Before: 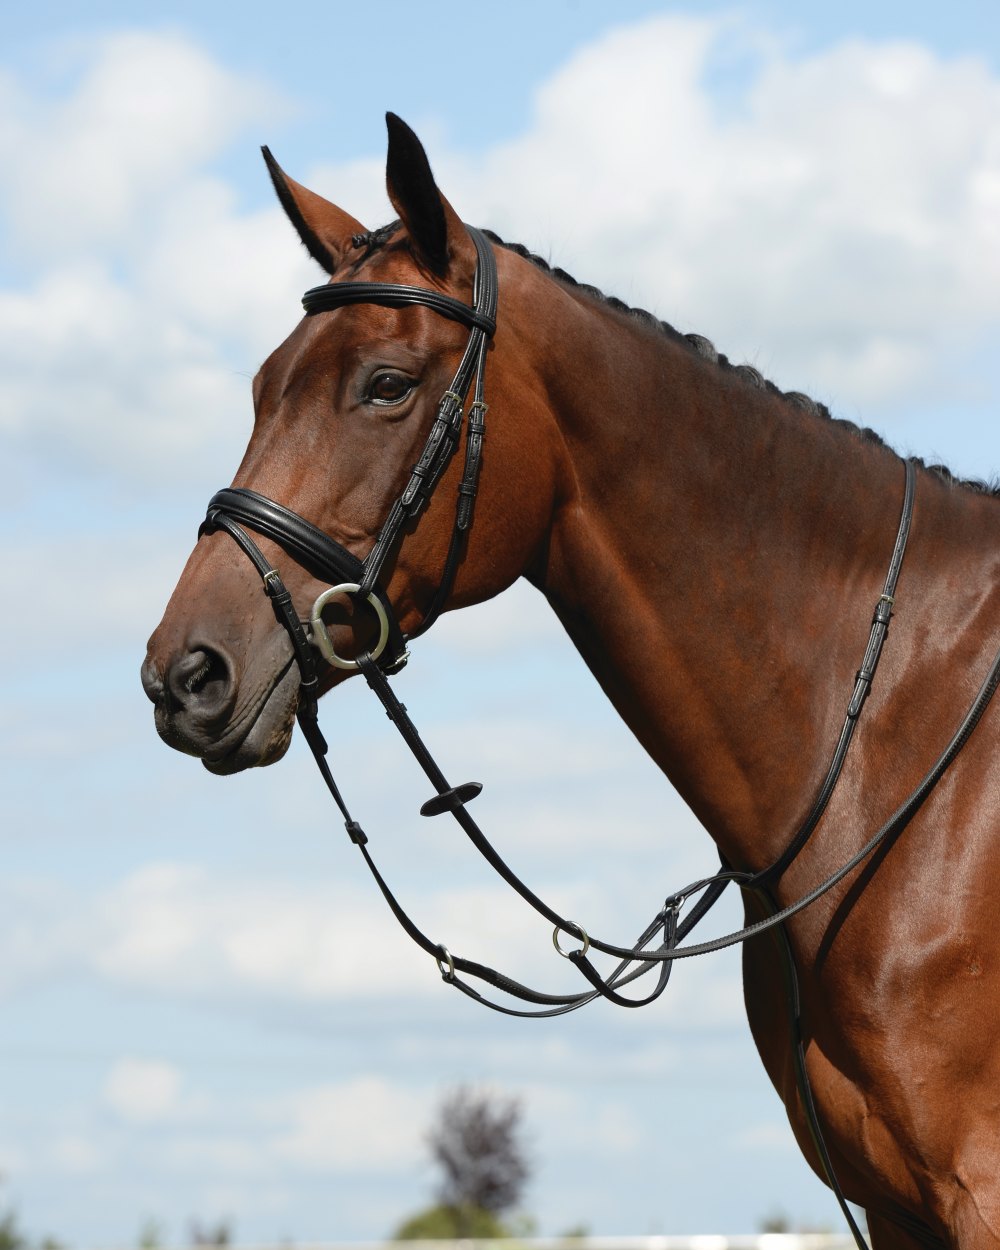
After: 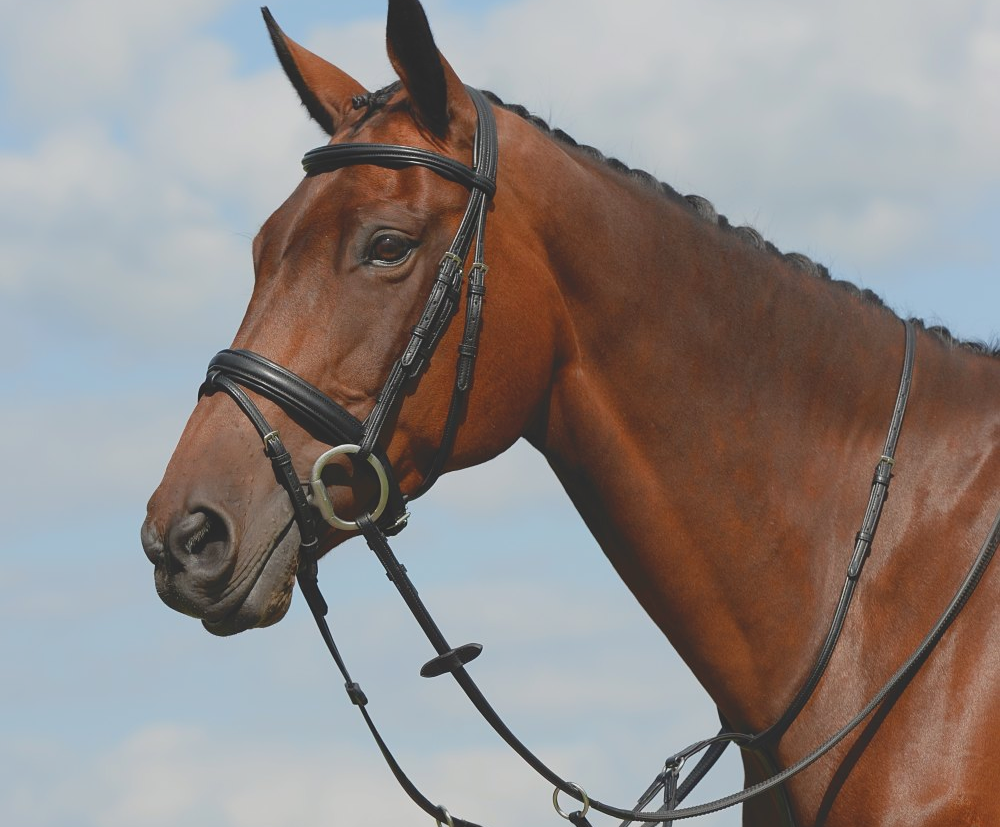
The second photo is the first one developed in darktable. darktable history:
crop: top 11.184%, bottom 22.58%
contrast brightness saturation: contrast -0.298
sharpen: radius 1.226, amount 0.294, threshold 0.212
